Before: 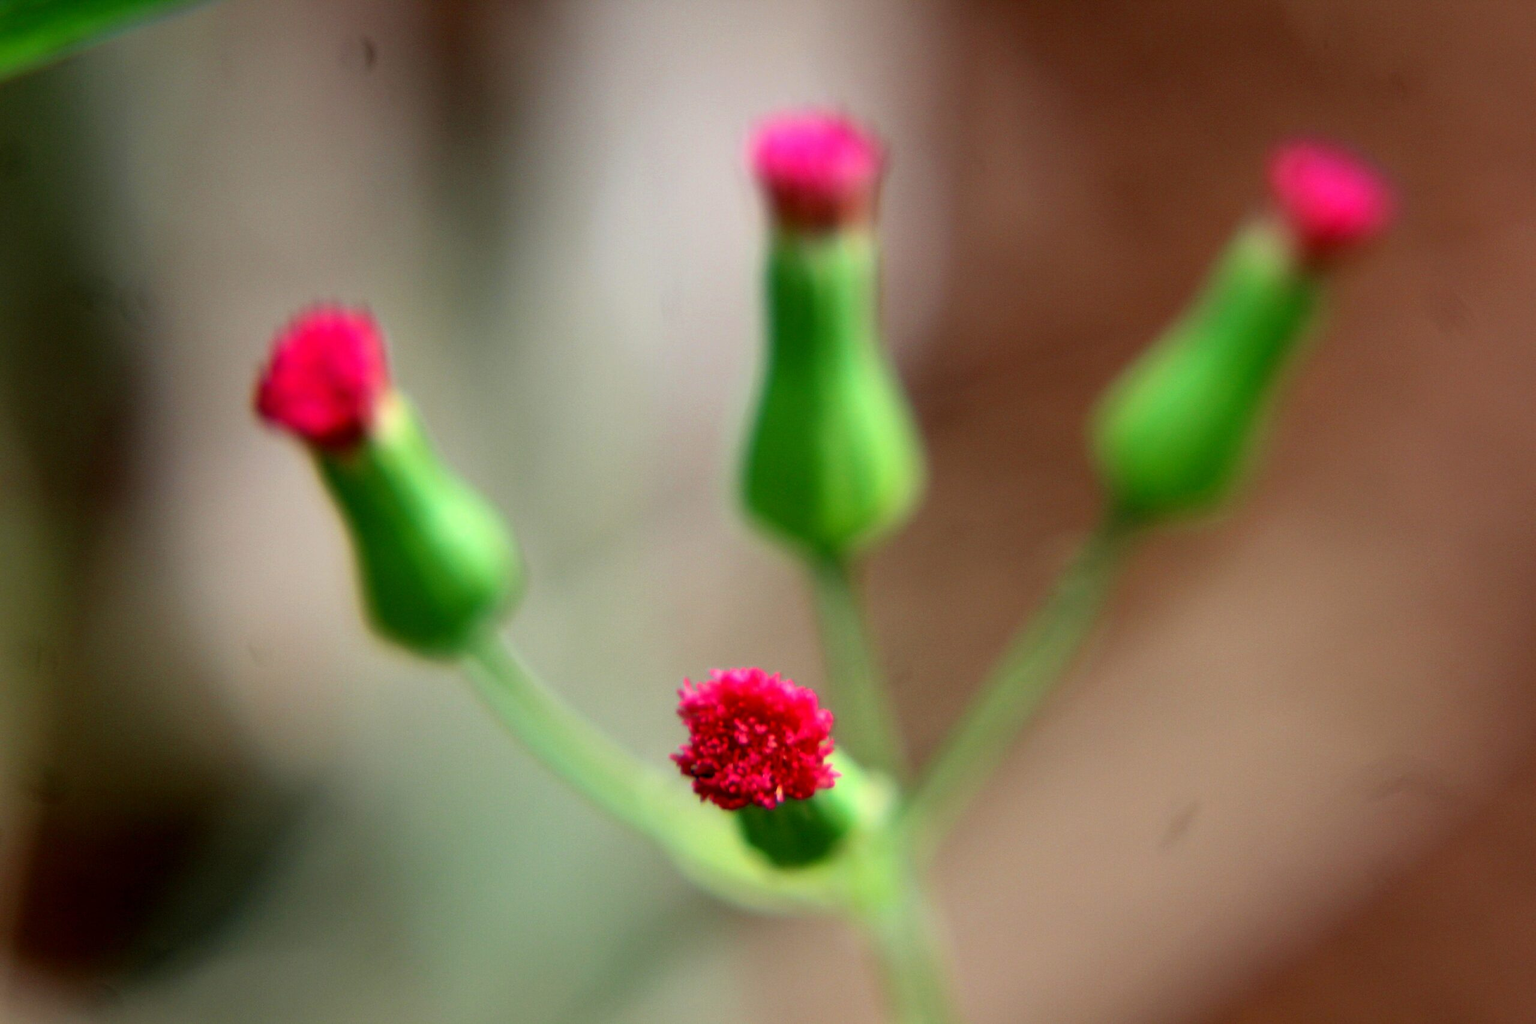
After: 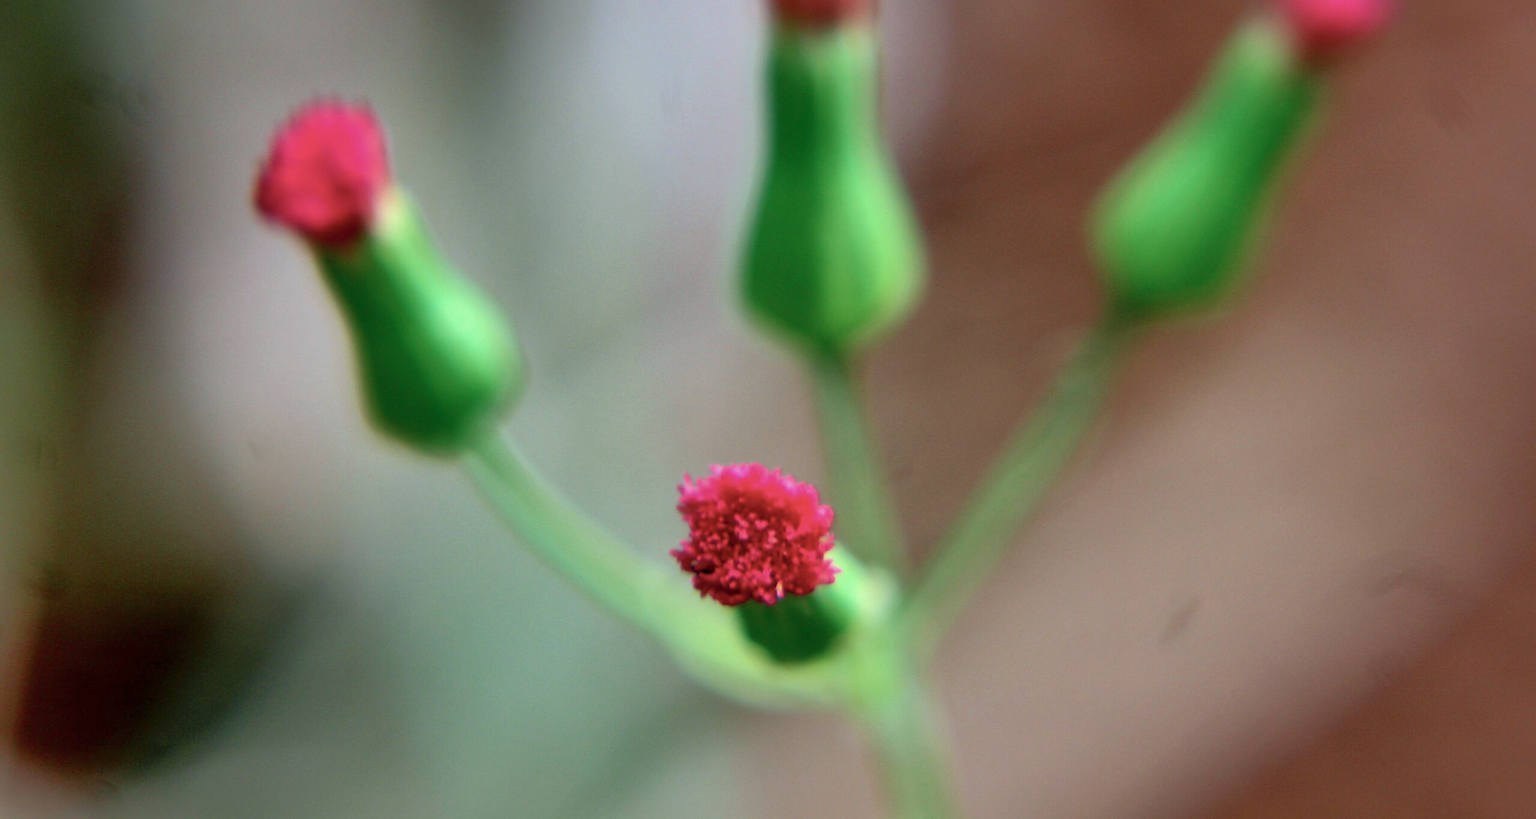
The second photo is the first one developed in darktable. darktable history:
crop and rotate: top 19.998%
color calibration: illuminant as shot in camera, x 0.369, y 0.376, temperature 4328.46 K, gamut compression 3
shadows and highlights: on, module defaults
